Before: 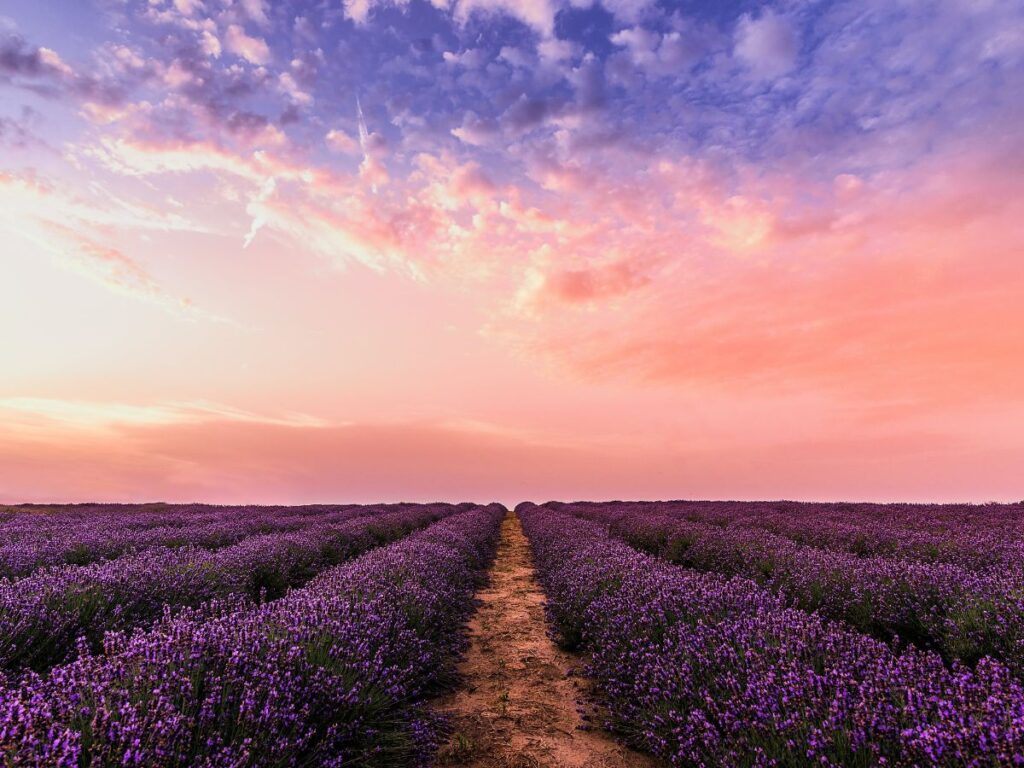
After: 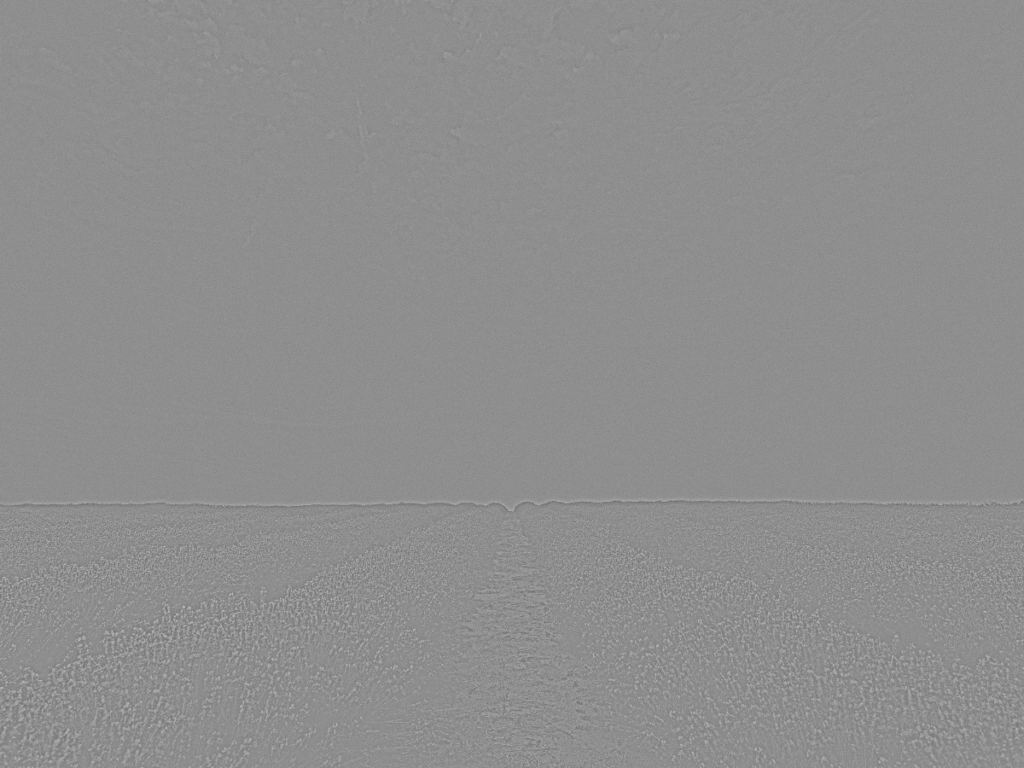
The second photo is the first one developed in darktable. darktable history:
tone curve: curves: ch0 [(0, 0) (0.003, 0.047) (0.011, 0.051) (0.025, 0.051) (0.044, 0.057) (0.069, 0.068) (0.1, 0.076) (0.136, 0.108) (0.177, 0.166) (0.224, 0.229) (0.277, 0.299) (0.335, 0.364) (0.399, 0.46) (0.468, 0.553) (0.543, 0.639) (0.623, 0.724) (0.709, 0.808) (0.801, 0.886) (0.898, 0.954) (1, 1)], preserve colors none
highpass: sharpness 6%, contrast boost 7.63%
grain: coarseness 0.09 ISO, strength 10%
